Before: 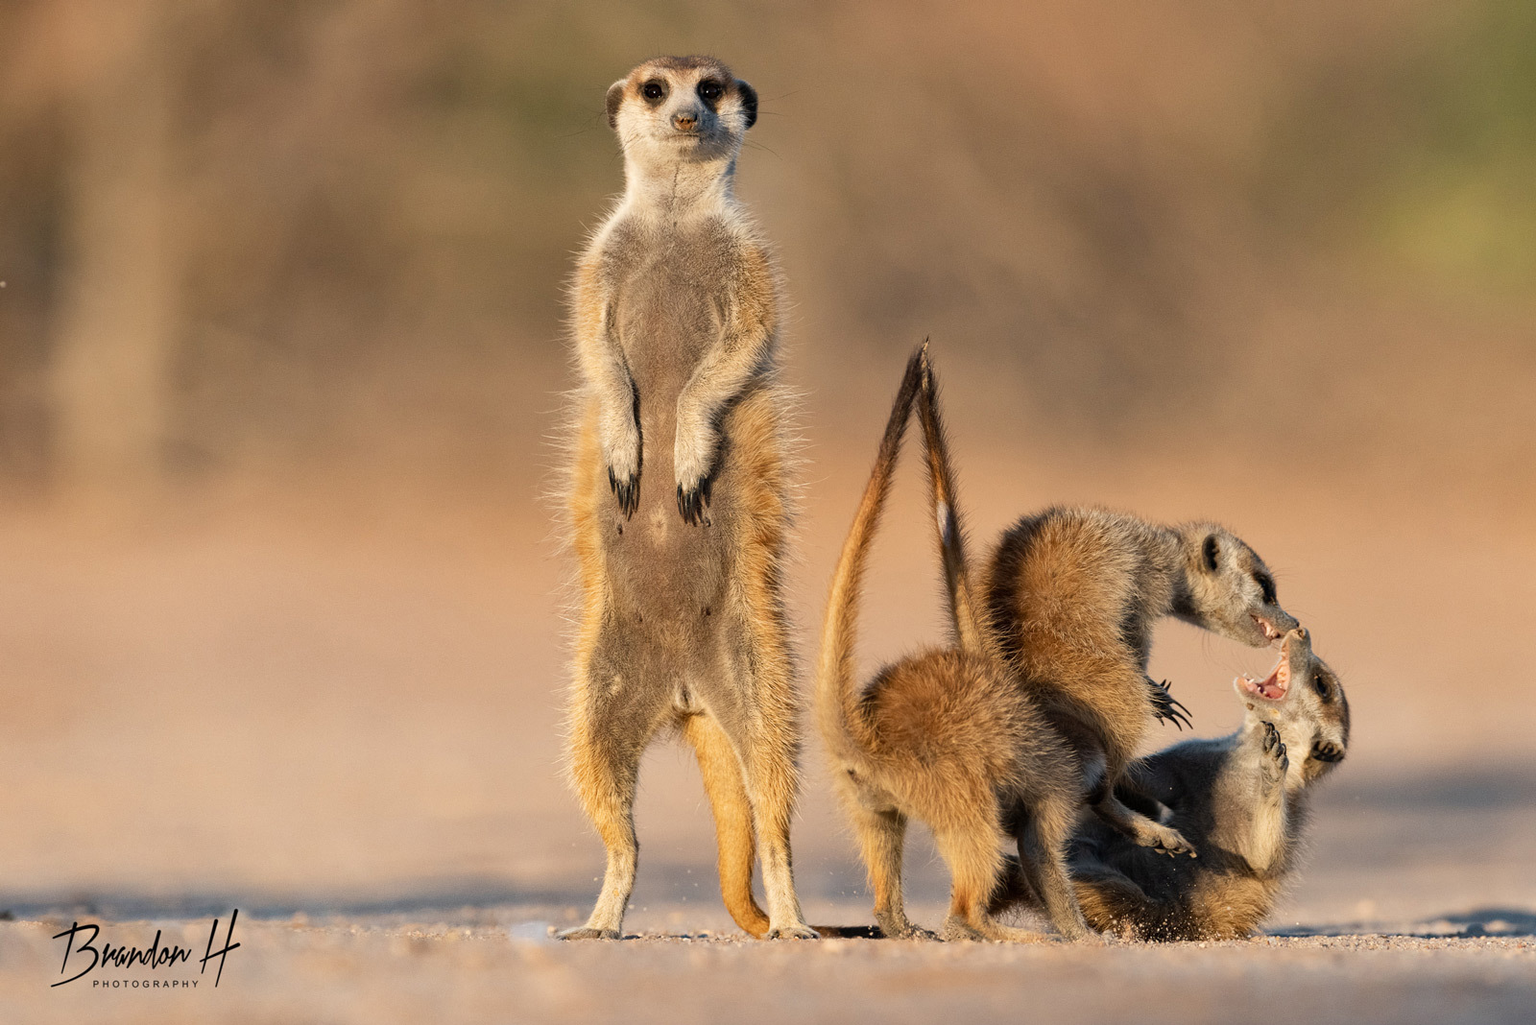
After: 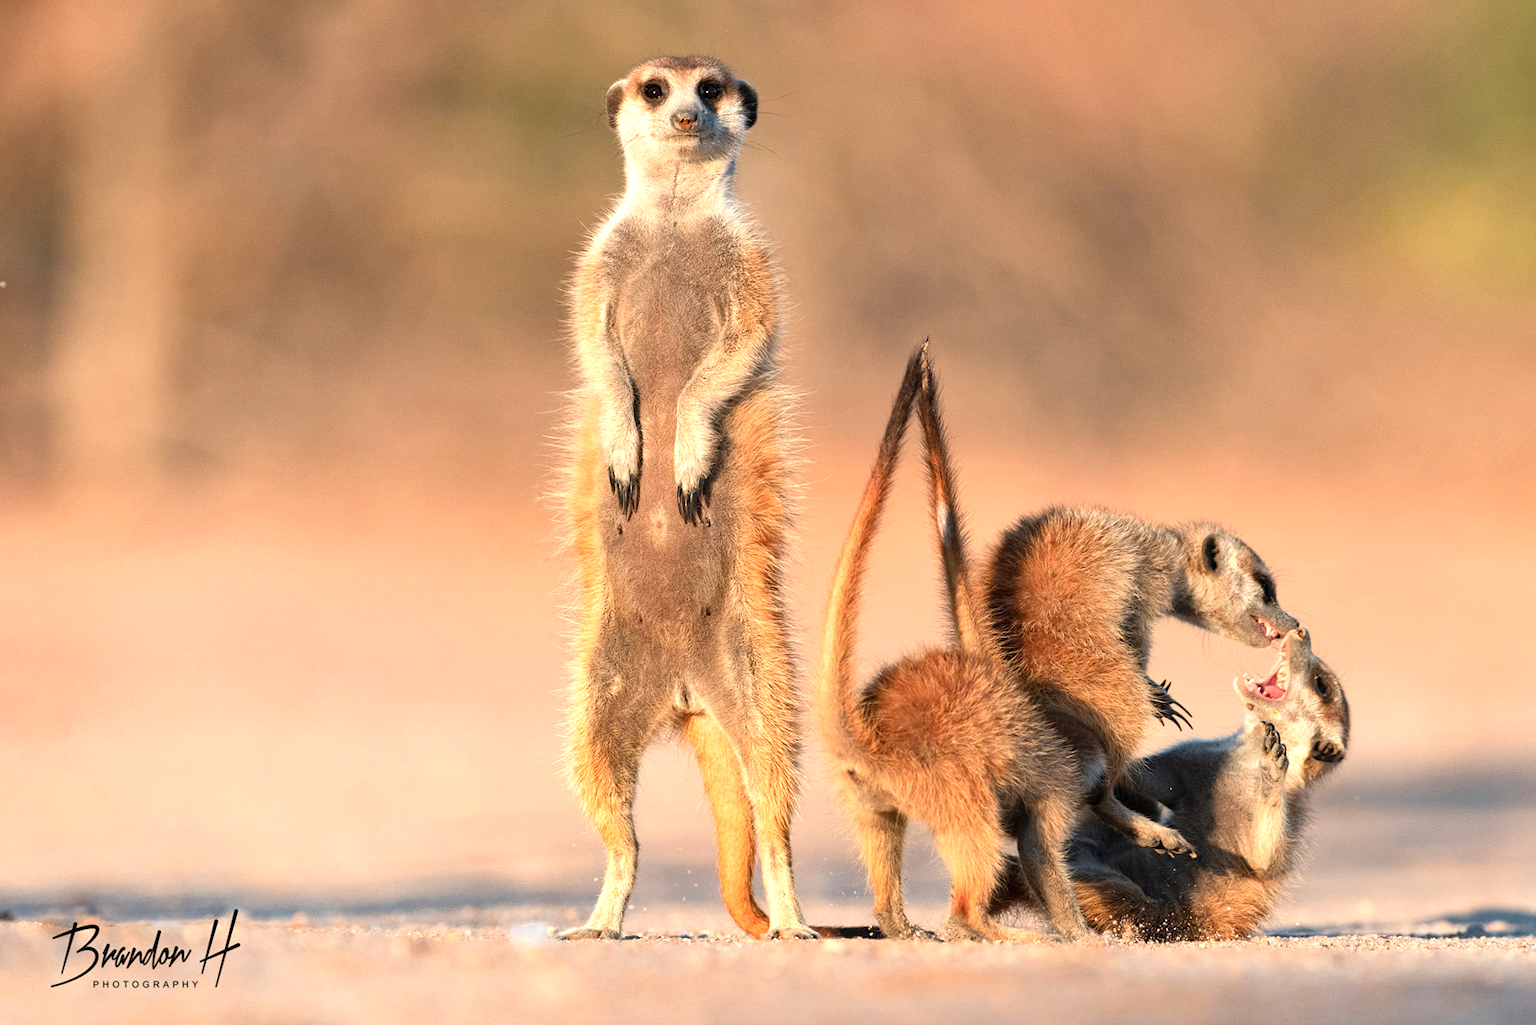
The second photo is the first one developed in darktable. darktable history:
exposure: black level correction 0, exposure 0.691 EV, compensate highlight preservation false
color zones: curves: ch1 [(0.235, 0.558) (0.75, 0.5)]; ch2 [(0.25, 0.462) (0.749, 0.457)]
